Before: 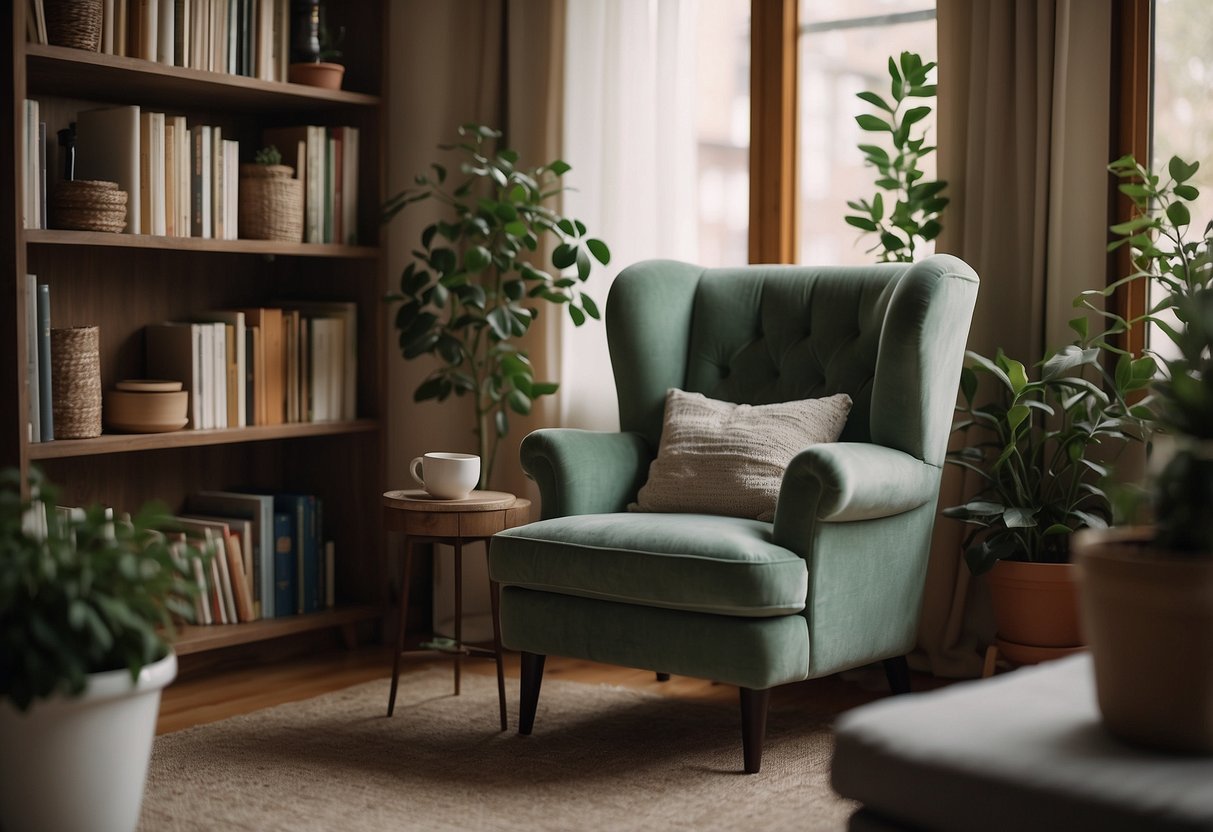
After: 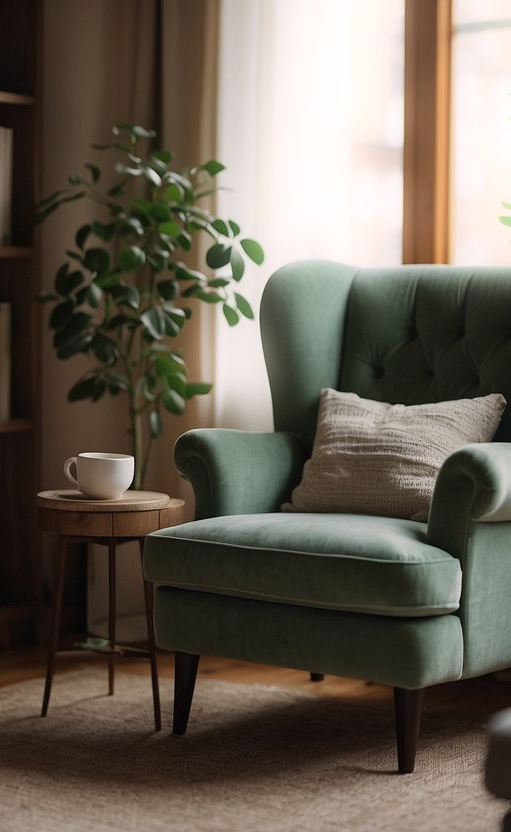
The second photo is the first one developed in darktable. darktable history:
bloom: size 5%, threshold 95%, strength 15%
crop: left 28.583%, right 29.231%
